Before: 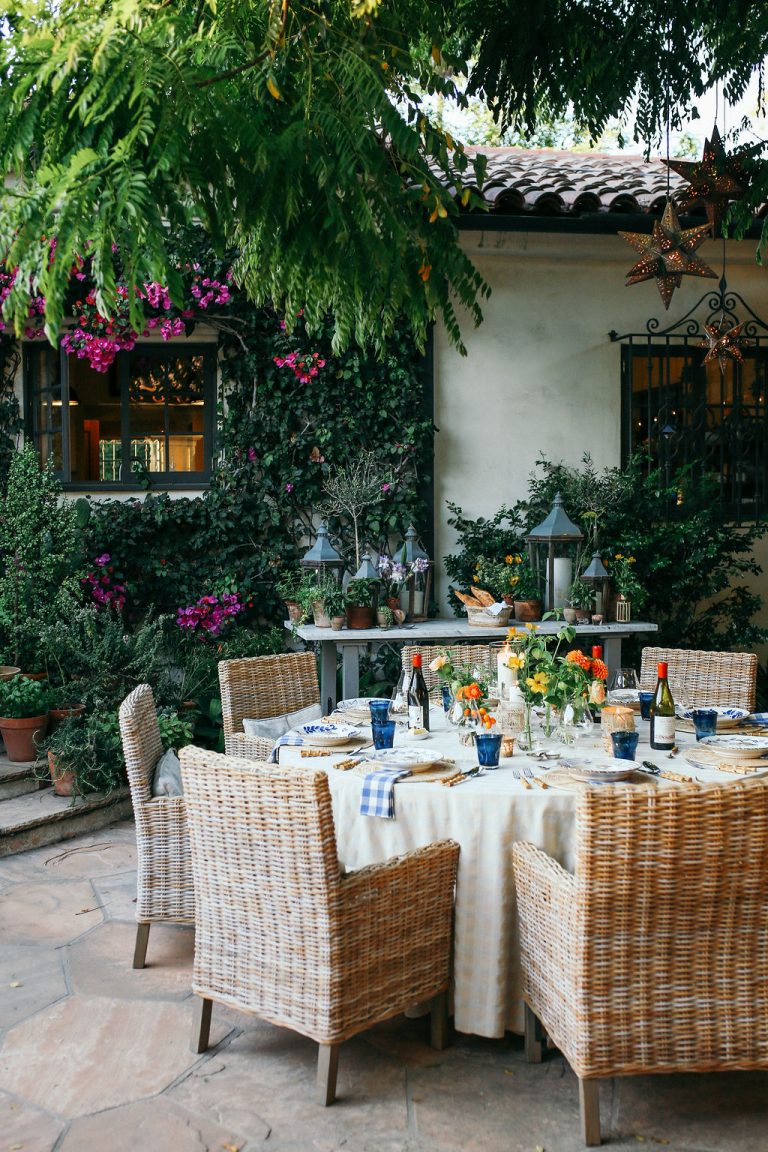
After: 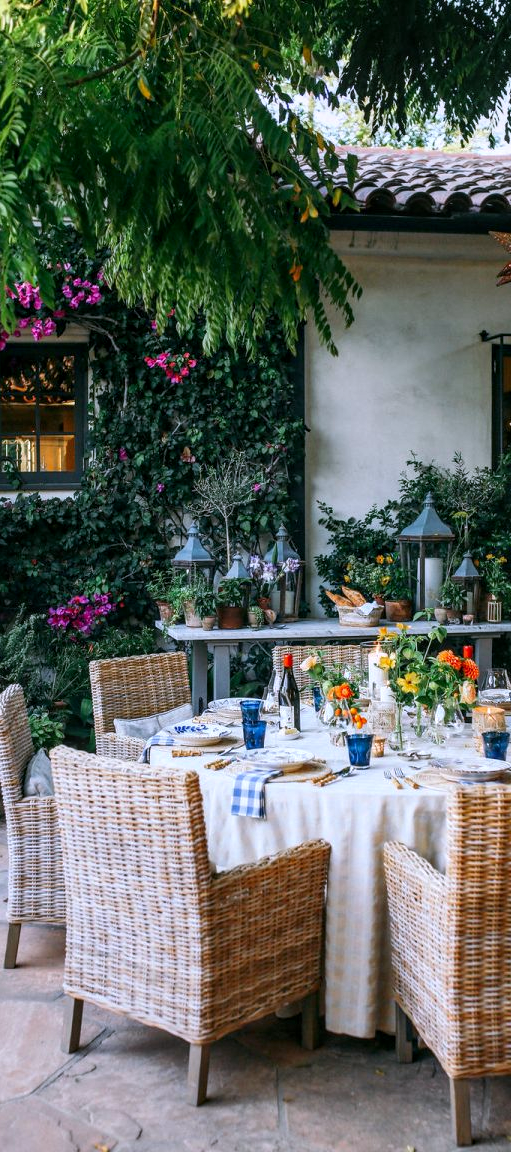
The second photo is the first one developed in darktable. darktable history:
shadows and highlights: radius 334.93, shadows 63.48, highlights 6.06, compress 87.7%, highlights color adjustment 39.73%, soften with gaussian
contrast brightness saturation: saturation 0.1
local contrast: on, module defaults
white balance: red 1.004, blue 1.096
crop: left 16.899%, right 16.556%
